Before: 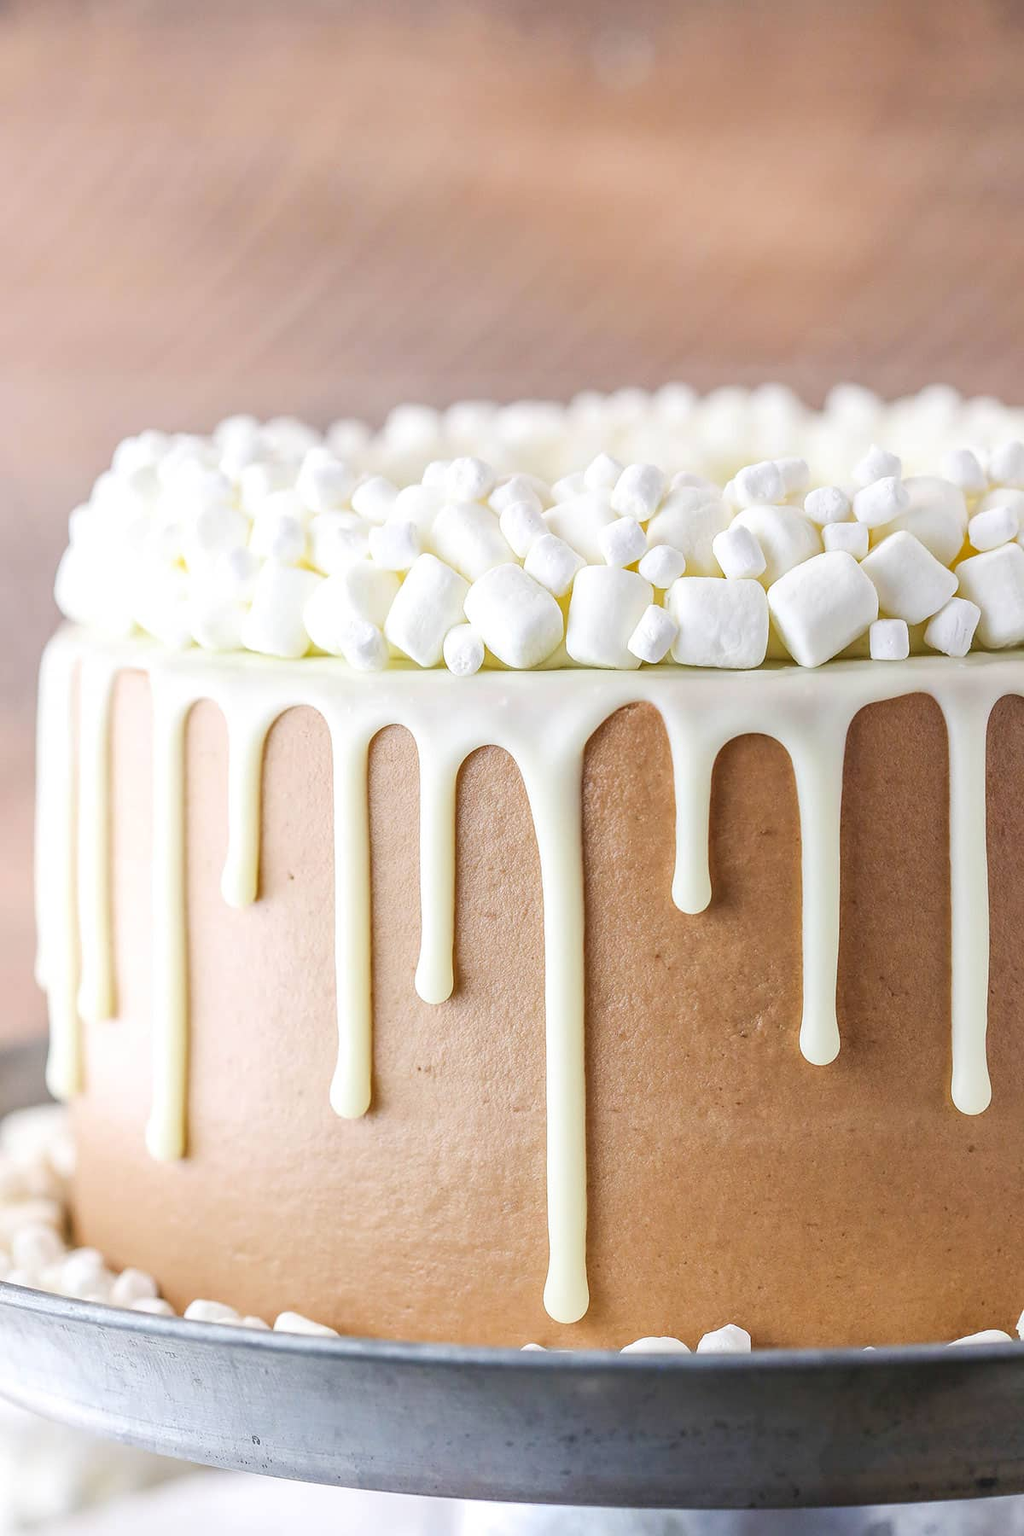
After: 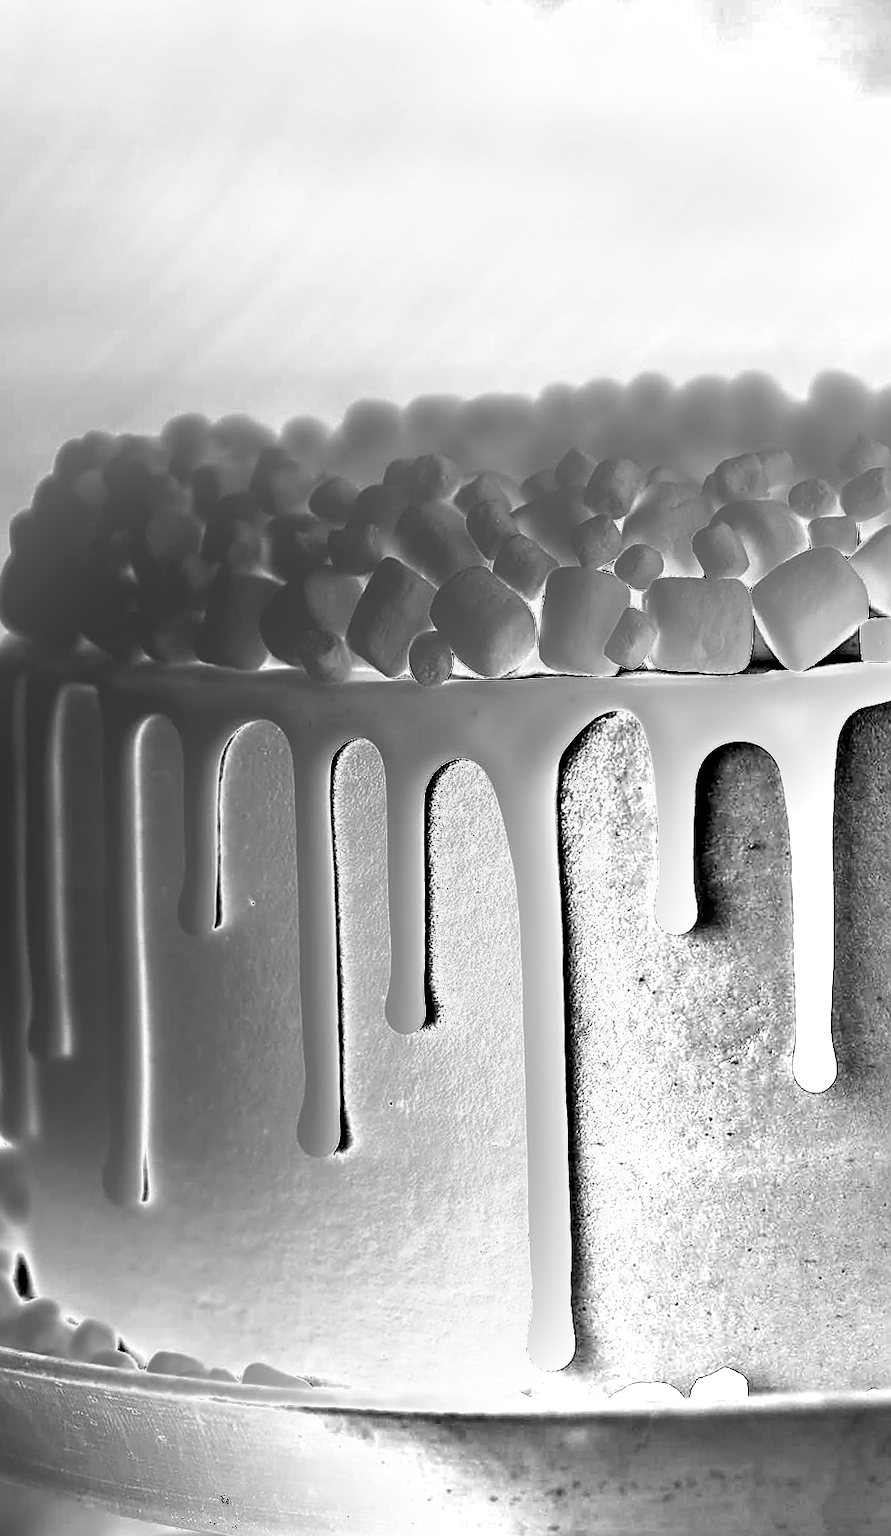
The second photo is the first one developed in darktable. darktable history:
levels: levels [0, 0.281, 0.562]
monochrome: on, module defaults
color contrast: blue-yellow contrast 0.62
crop and rotate: angle 1°, left 4.281%, top 0.642%, right 11.383%, bottom 2.486%
tone curve: curves: ch0 [(0.013, 0) (0.061, 0.068) (0.239, 0.256) (0.502, 0.505) (0.683, 0.676) (0.761, 0.773) (0.858, 0.858) (0.987, 0.945)]; ch1 [(0, 0) (0.172, 0.123) (0.304, 0.267) (0.414, 0.395) (0.472, 0.473) (0.502, 0.508) (0.521, 0.528) (0.583, 0.595) (0.654, 0.673) (0.728, 0.761) (1, 1)]; ch2 [(0, 0) (0.411, 0.424) (0.485, 0.476) (0.502, 0.502) (0.553, 0.557) (0.57, 0.576) (1, 1)], color space Lab, independent channels, preserve colors none
shadows and highlights: soften with gaussian
sharpen: amount 0.6
color calibration: output gray [0.18, 0.41, 0.41, 0], gray › normalize channels true, illuminant same as pipeline (D50), adaptation XYZ, x 0.346, y 0.359, gamut compression 0
